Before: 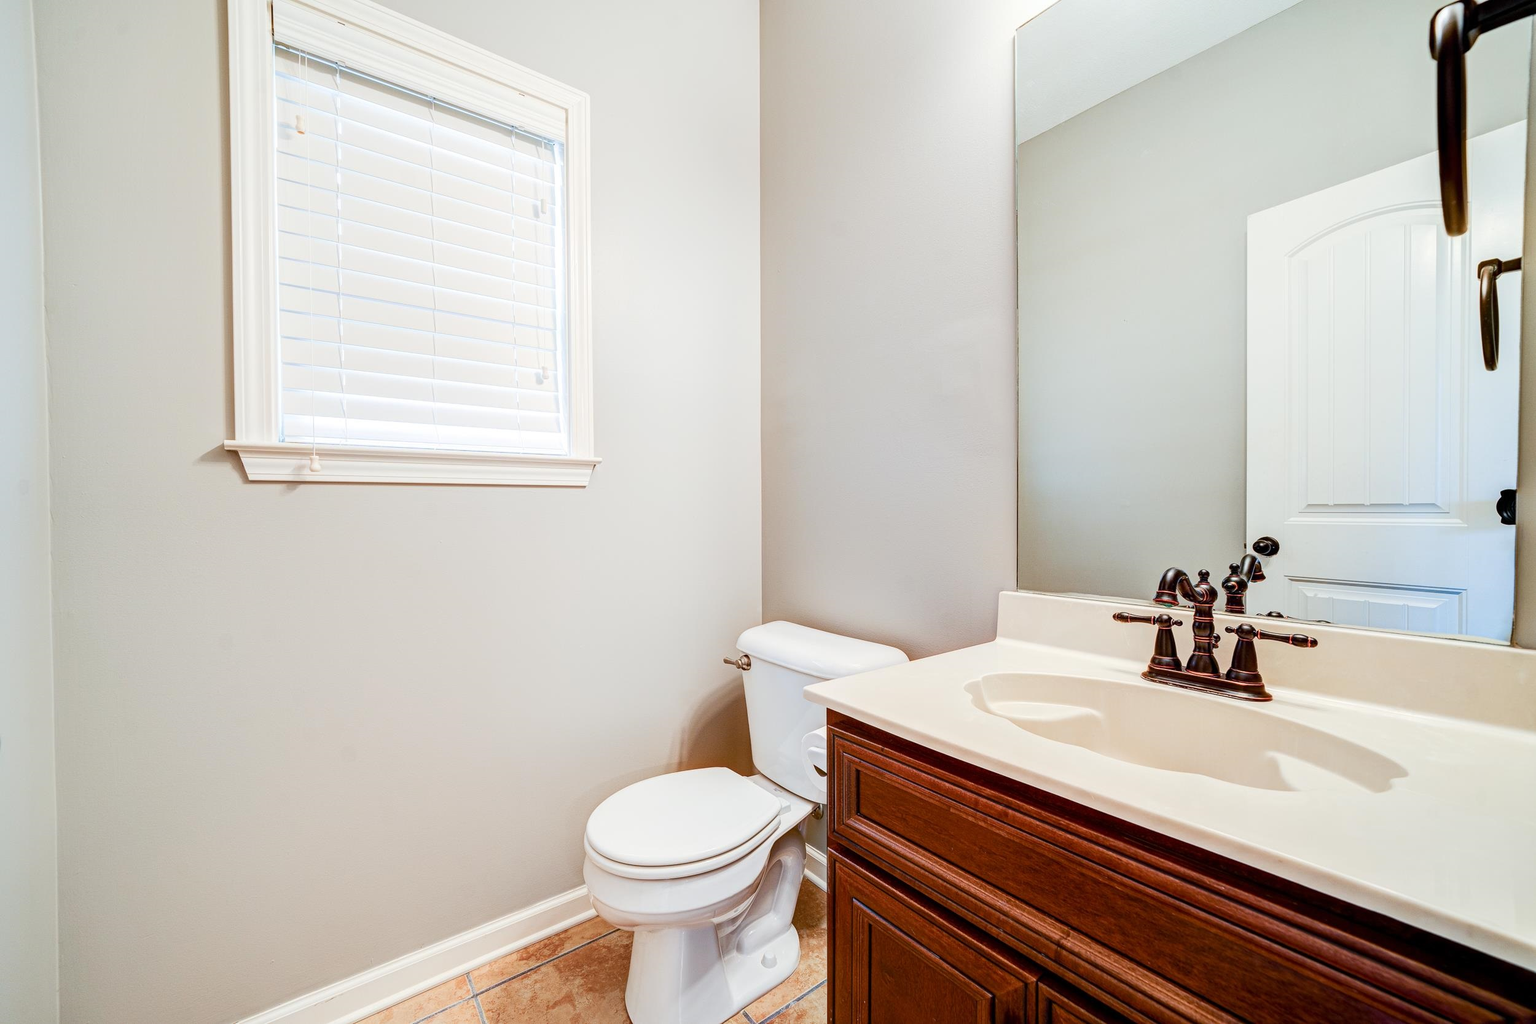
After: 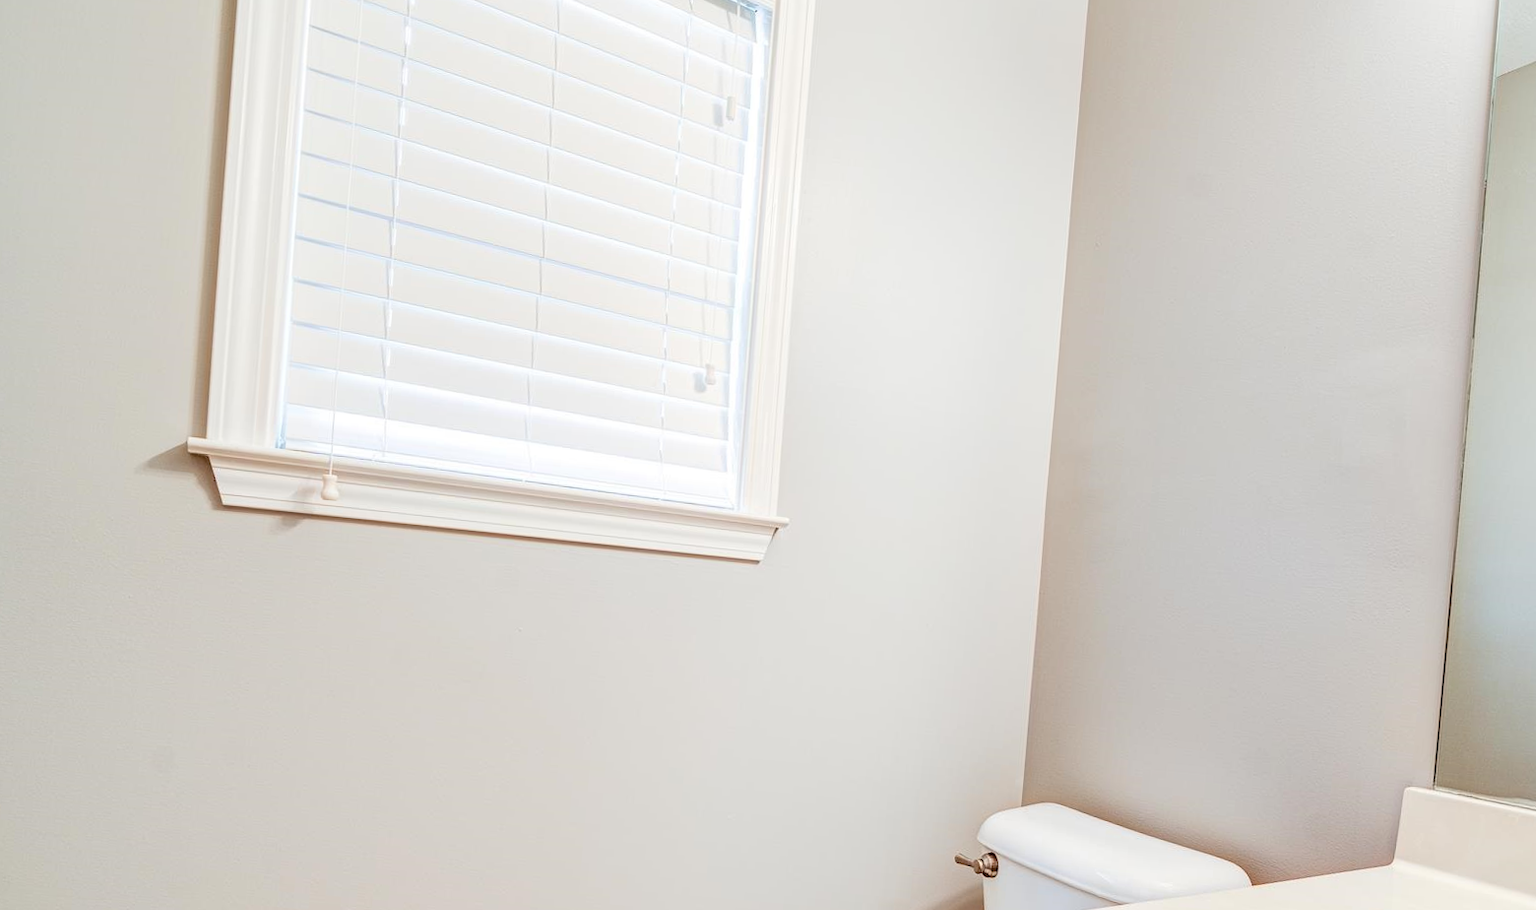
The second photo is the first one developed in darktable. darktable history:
crop and rotate: angle -4.99°, left 2.122%, top 6.945%, right 27.566%, bottom 30.519%
tone equalizer: on, module defaults
